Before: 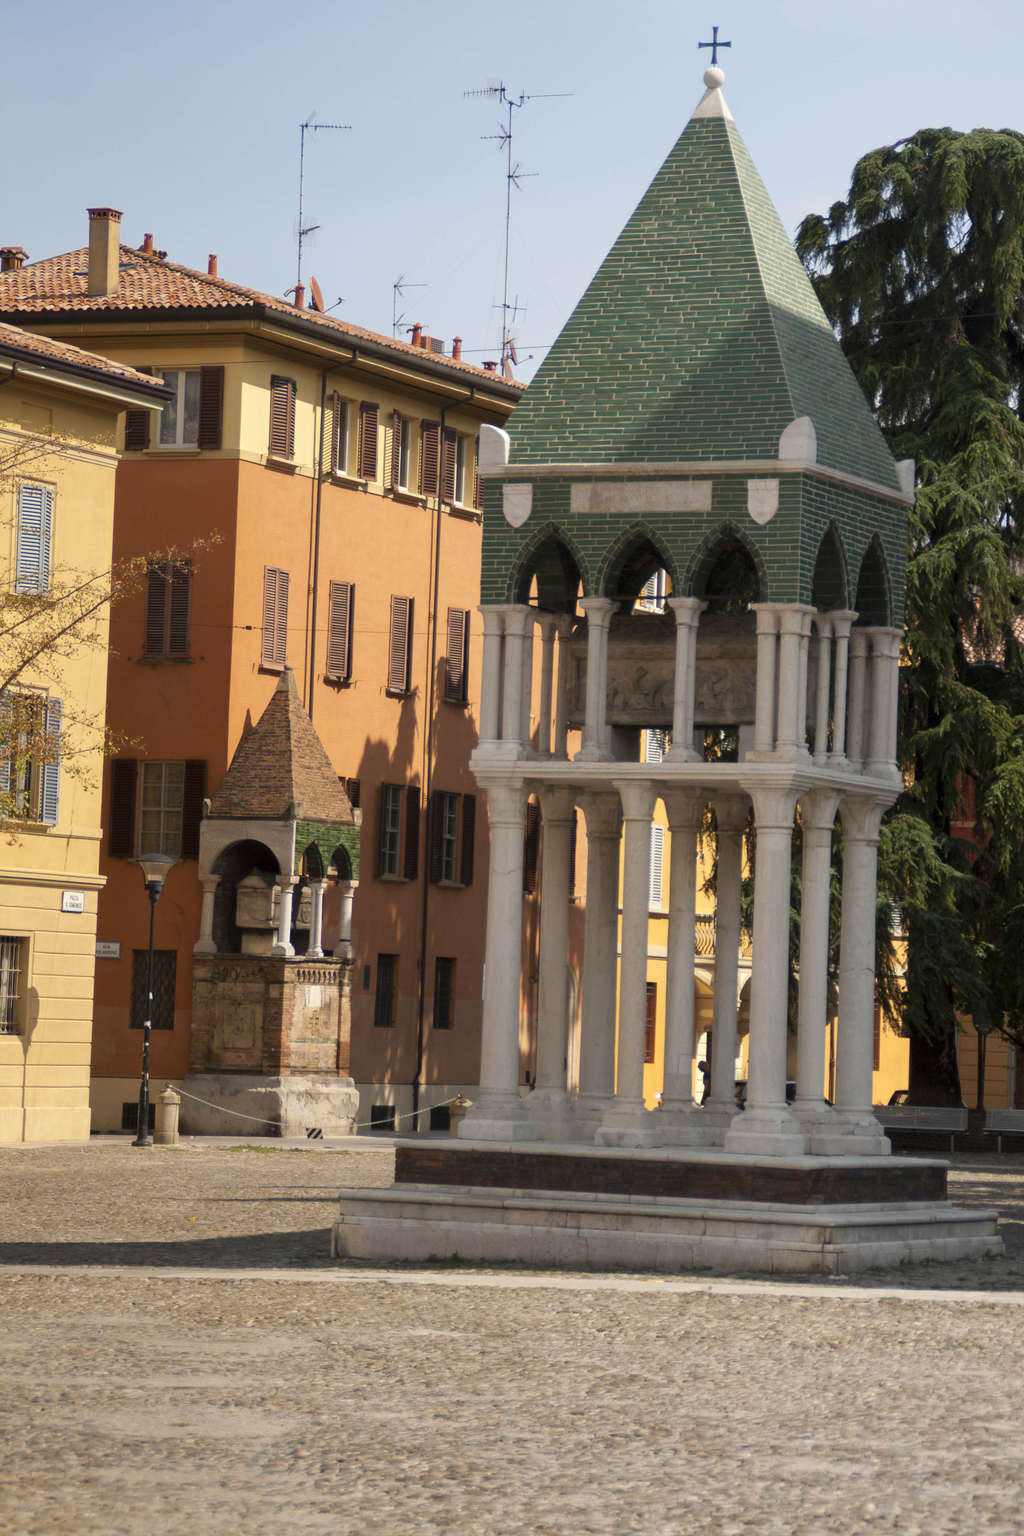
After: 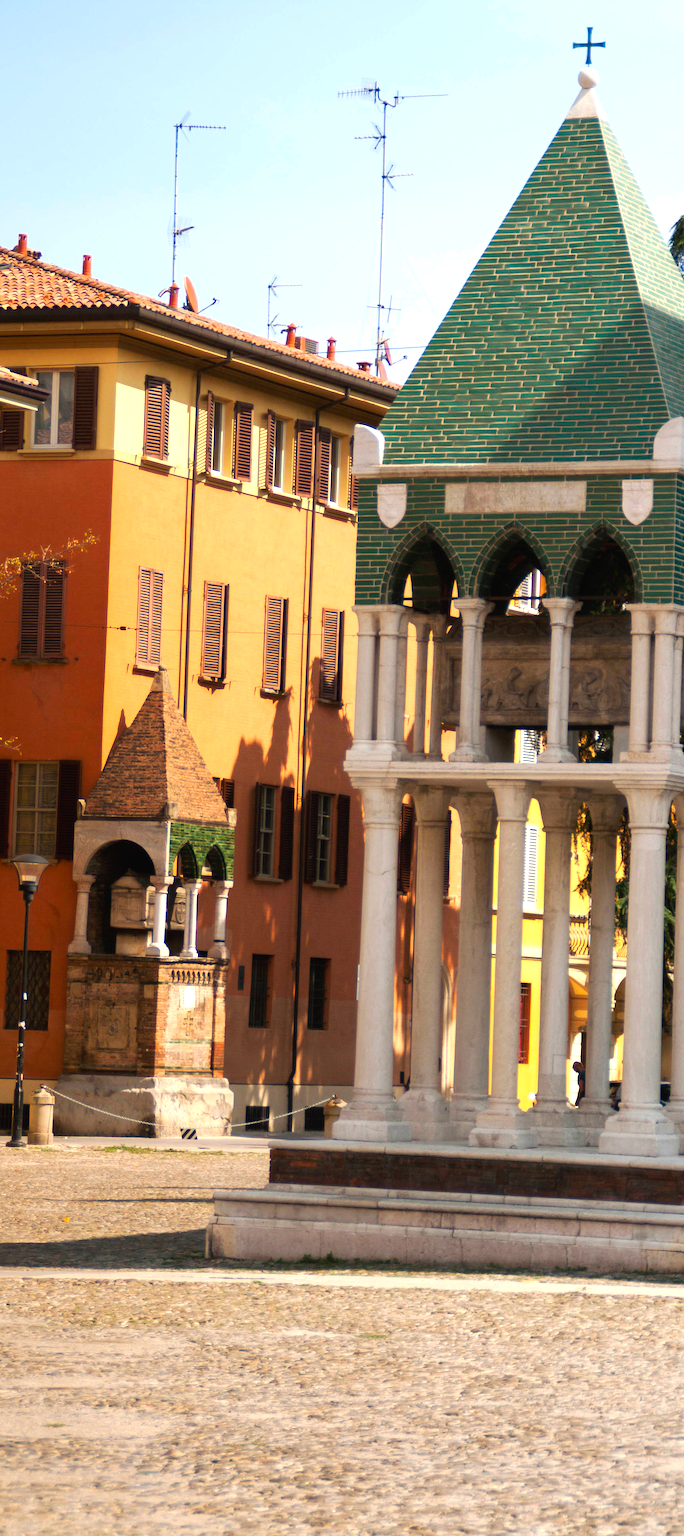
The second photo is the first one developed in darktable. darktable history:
crop and rotate: left 12.31%, right 20.851%
exposure: black level correction 0, exposure 0.698 EV, compensate exposure bias true, compensate highlight preservation false
tone curve: curves: ch0 [(0, 0) (0.003, 0.019) (0.011, 0.019) (0.025, 0.022) (0.044, 0.026) (0.069, 0.032) (0.1, 0.052) (0.136, 0.081) (0.177, 0.123) (0.224, 0.17) (0.277, 0.219) (0.335, 0.276) (0.399, 0.344) (0.468, 0.421) (0.543, 0.508) (0.623, 0.604) (0.709, 0.705) (0.801, 0.797) (0.898, 0.894) (1, 1)], preserve colors none
contrast brightness saturation: saturation 0.099
